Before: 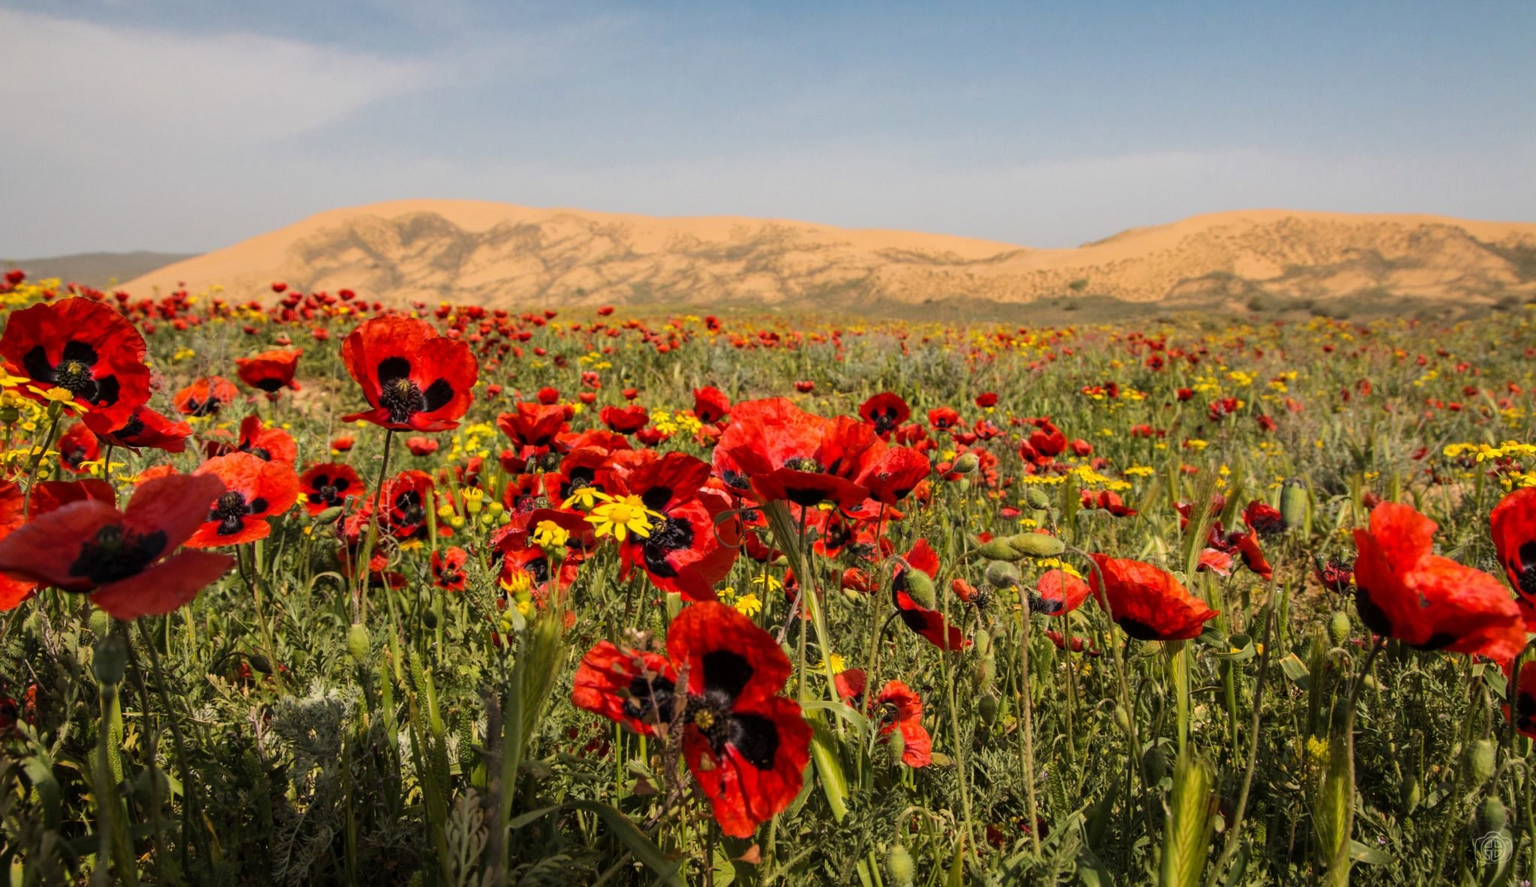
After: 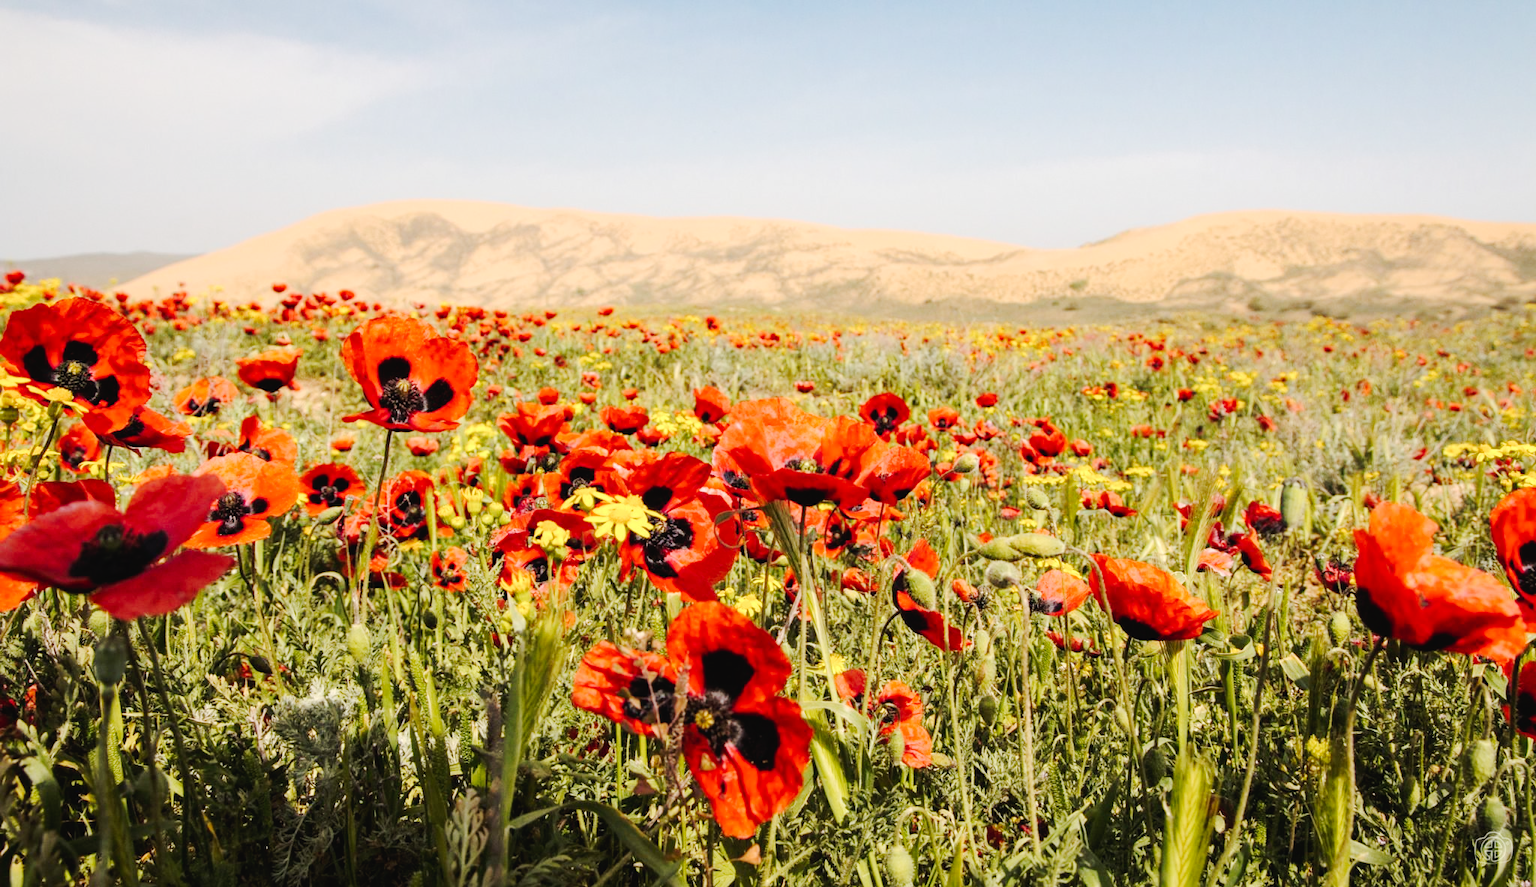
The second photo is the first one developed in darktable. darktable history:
tone curve: curves: ch0 [(0, 0.024) (0.049, 0.038) (0.176, 0.162) (0.33, 0.331) (0.432, 0.475) (0.601, 0.665) (0.843, 0.876) (1, 1)]; ch1 [(0, 0) (0.339, 0.358) (0.445, 0.439) (0.476, 0.47) (0.504, 0.504) (0.53, 0.511) (0.557, 0.558) (0.627, 0.635) (0.728, 0.746) (1, 1)]; ch2 [(0, 0) (0.327, 0.324) (0.417, 0.44) (0.46, 0.453) (0.502, 0.504) (0.526, 0.52) (0.54, 0.564) (0.606, 0.626) (0.76, 0.75) (1, 1)], preserve colors none
base curve: curves: ch0 [(0, 0) (0.158, 0.273) (0.879, 0.895) (1, 1)], preserve colors none
tone equalizer: -8 EV -0.394 EV, -7 EV -0.414 EV, -6 EV -0.3 EV, -5 EV -0.259 EV, -3 EV 0.205 EV, -2 EV 0.332 EV, -1 EV 0.385 EV, +0 EV 0.429 EV
